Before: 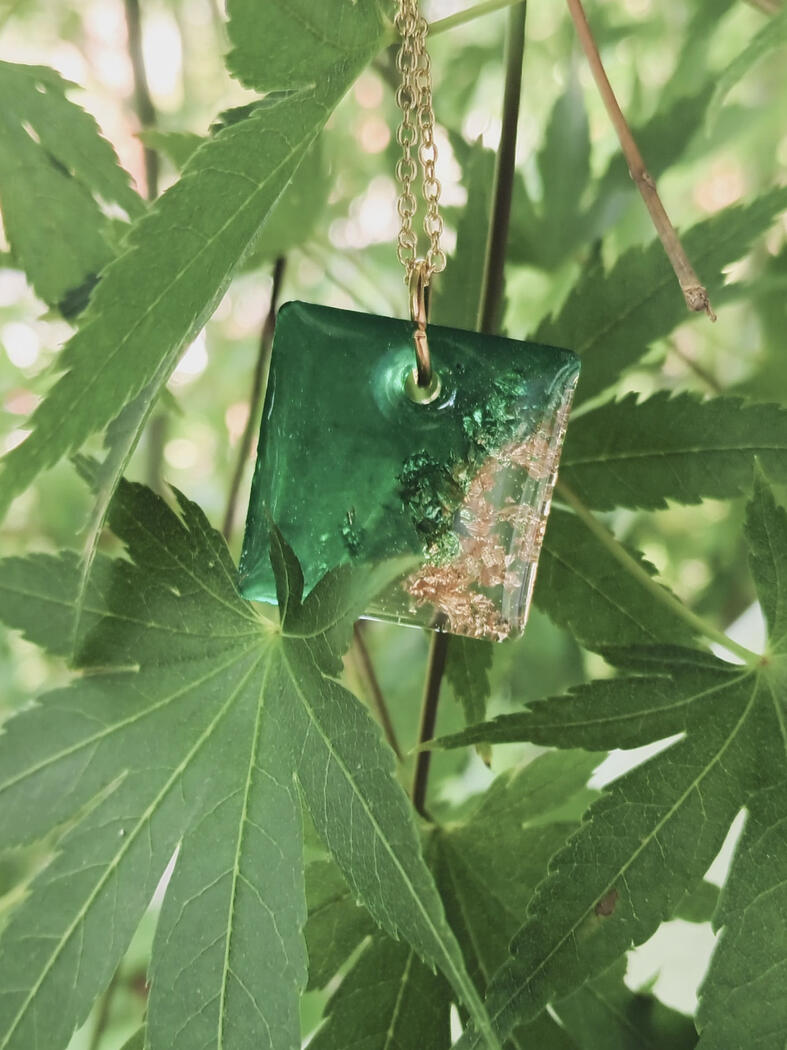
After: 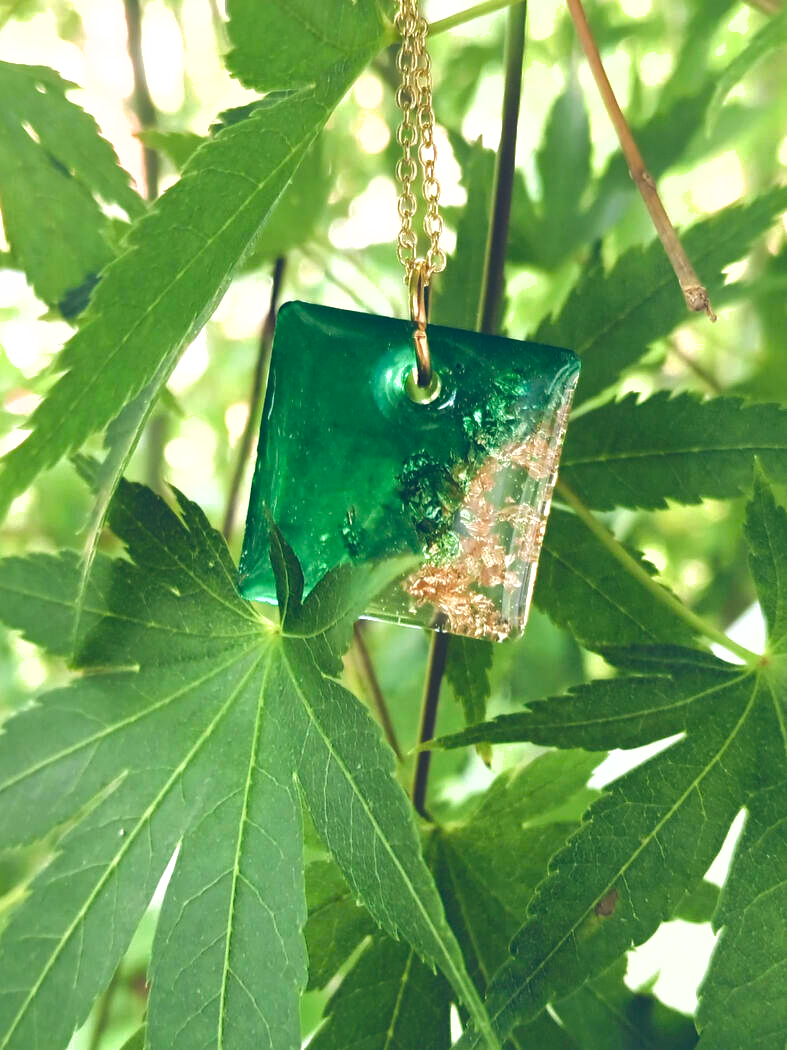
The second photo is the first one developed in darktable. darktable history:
levels: white 99.93%, levels [0.062, 0.494, 0.925]
shadows and highlights: on, module defaults
color balance rgb: global offset › luminance 0.422%, global offset › chroma 0.219%, global offset › hue 254.97°, linear chroma grading › global chroma 19.813%, perceptual saturation grading › global saturation 20%, perceptual saturation grading › highlights -24.744%, perceptual saturation grading › shadows 49.726%, perceptual brilliance grading › global brilliance 11.94%
